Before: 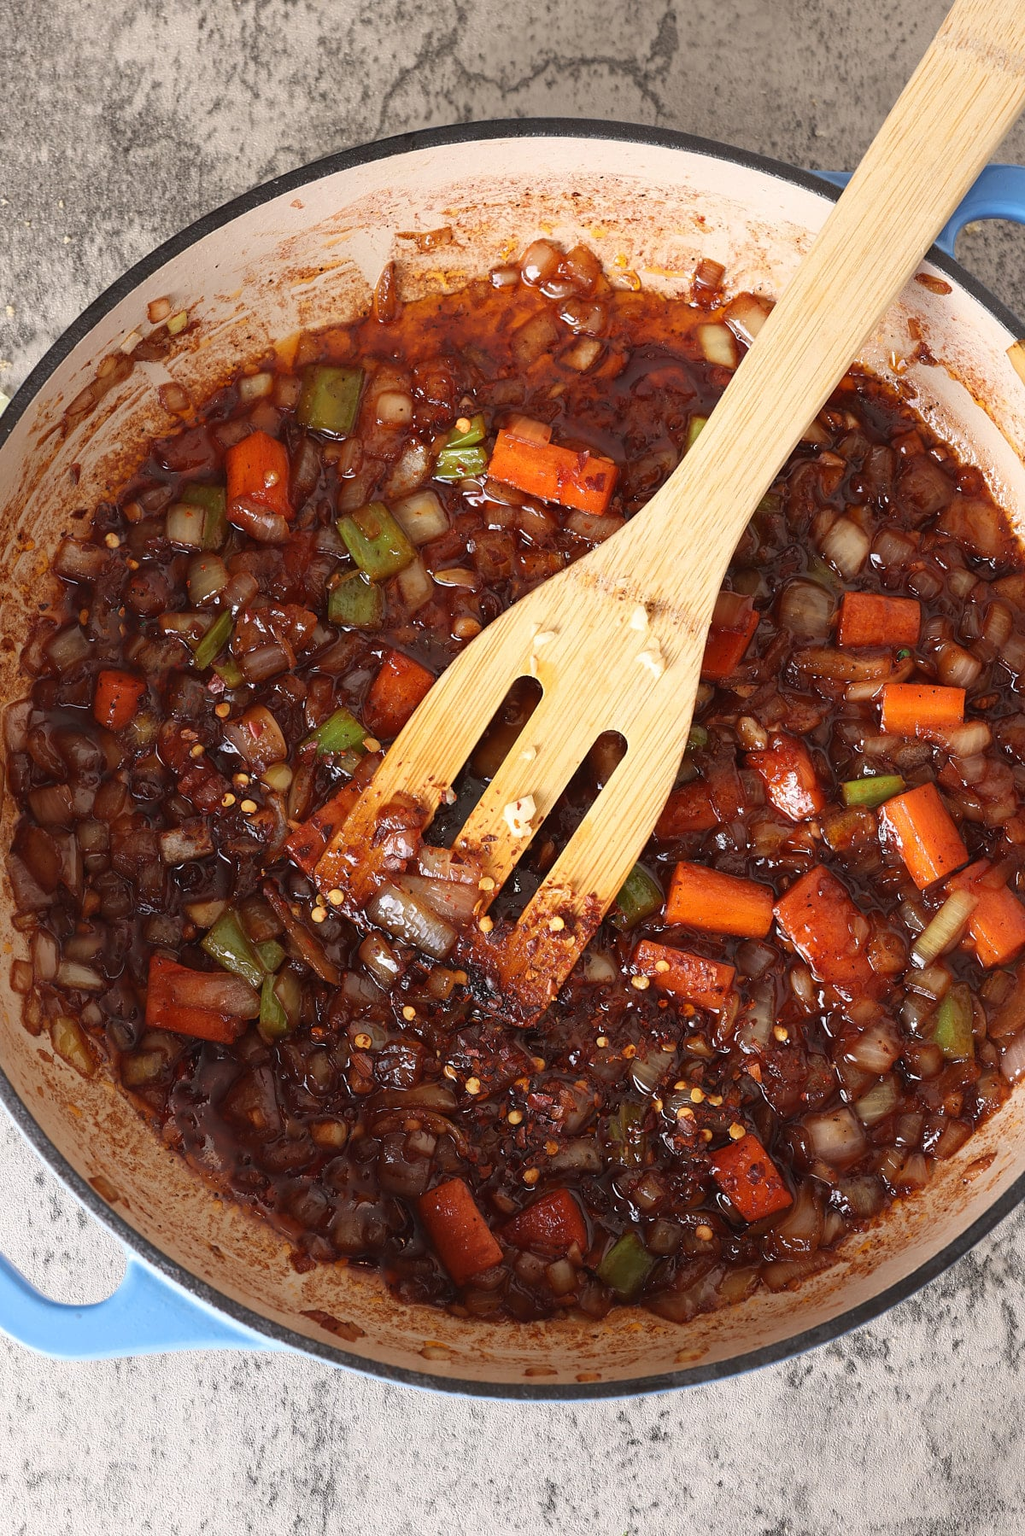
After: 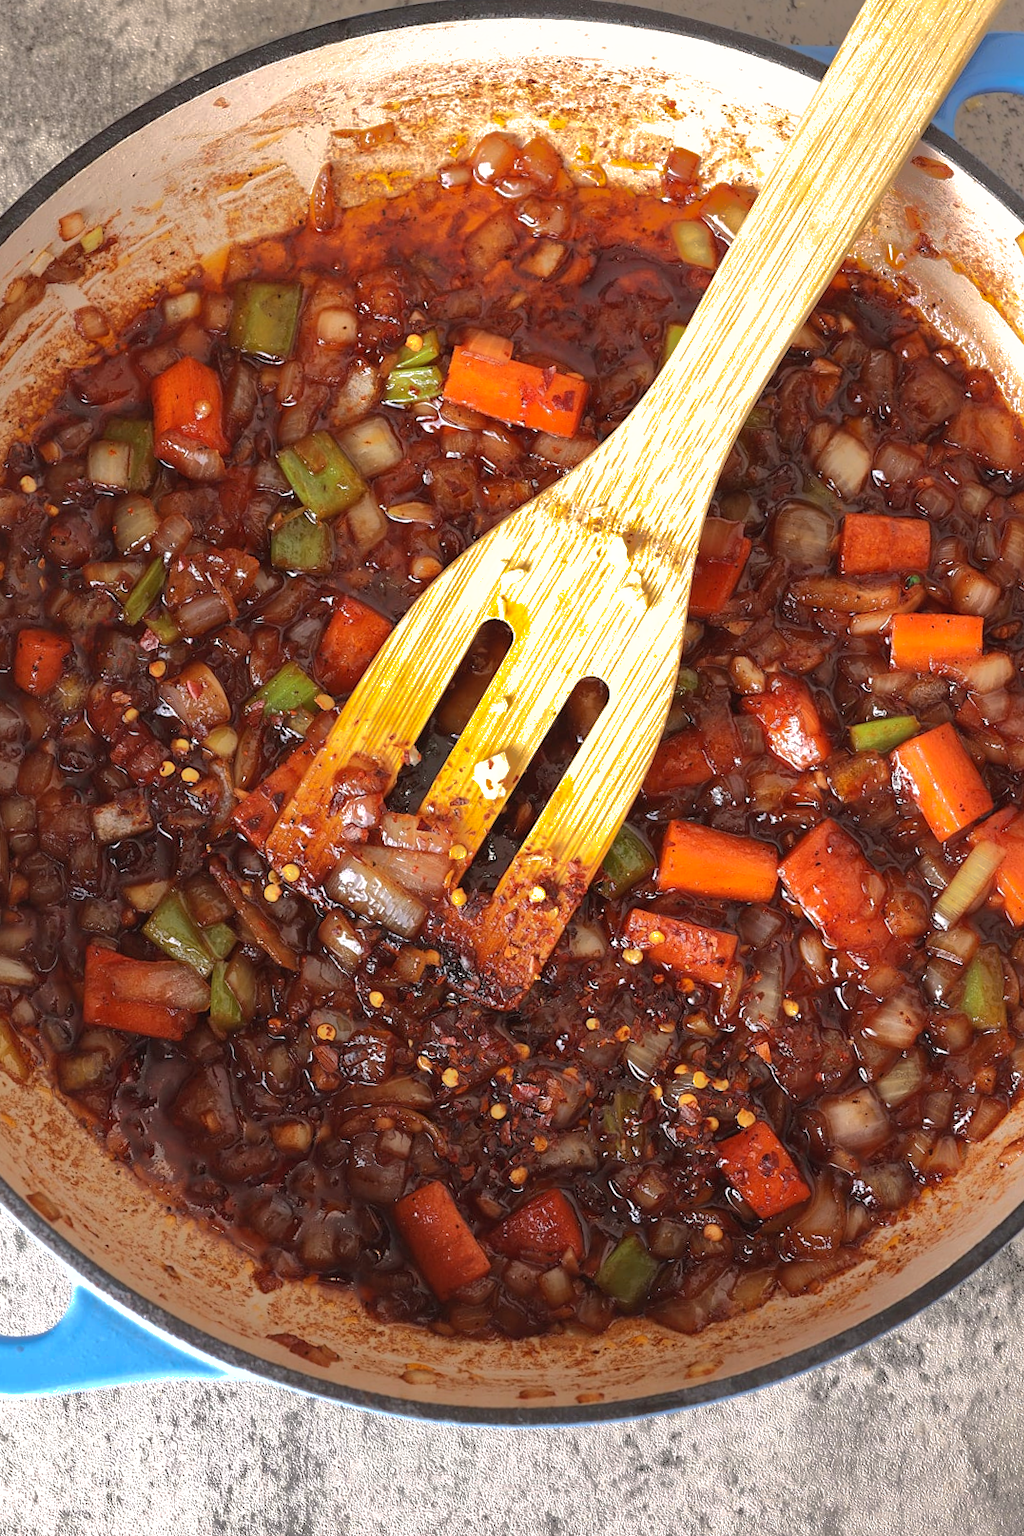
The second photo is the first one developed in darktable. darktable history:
shadows and highlights: shadows 25, highlights -70
exposure: exposure 0.4 EV, compensate highlight preservation false
crop and rotate: angle 1.96°, left 5.673%, top 5.673%
